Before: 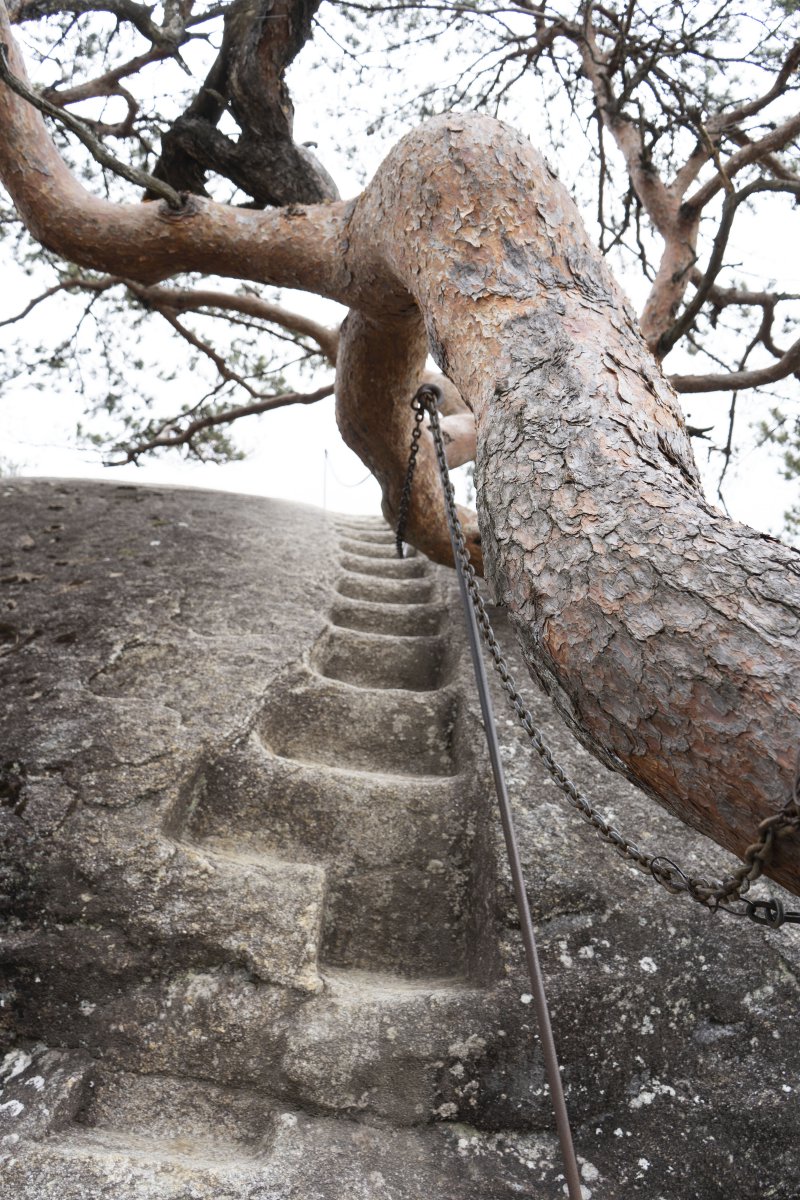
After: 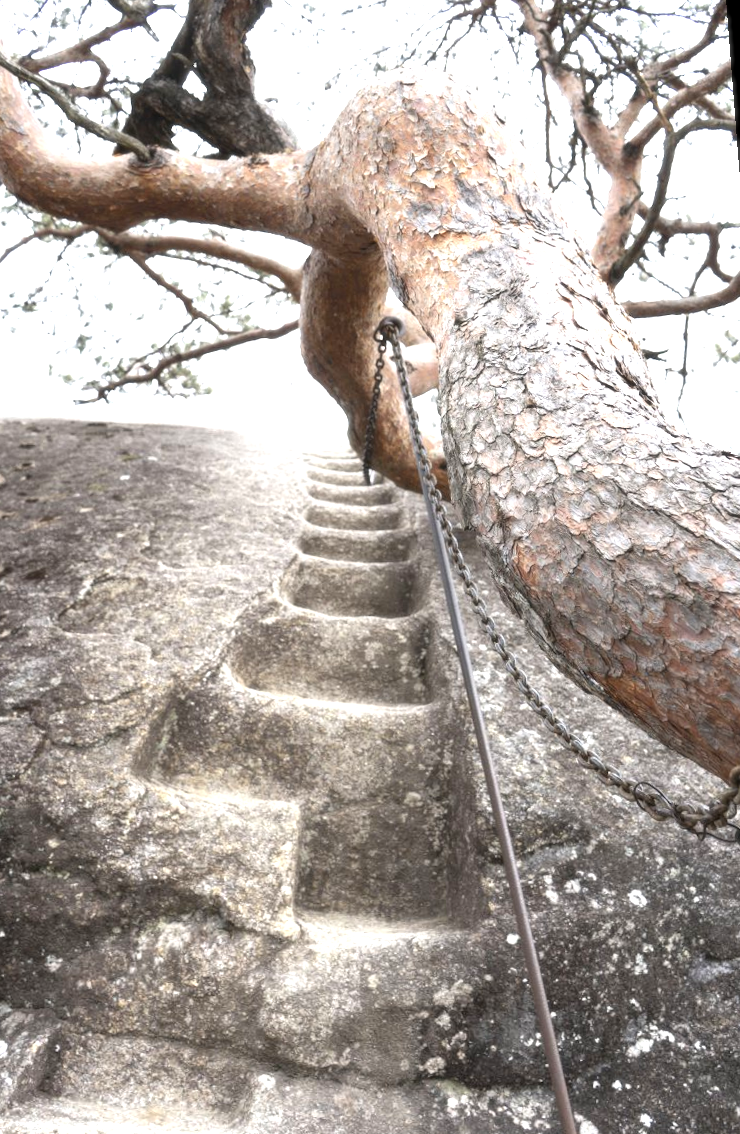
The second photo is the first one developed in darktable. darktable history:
rotate and perspective: rotation -1.68°, lens shift (vertical) -0.146, crop left 0.049, crop right 0.912, crop top 0.032, crop bottom 0.96
soften: size 10%, saturation 50%, brightness 0.2 EV, mix 10%
exposure: black level correction 0.001, exposure 1.05 EV, compensate exposure bias true, compensate highlight preservation false
